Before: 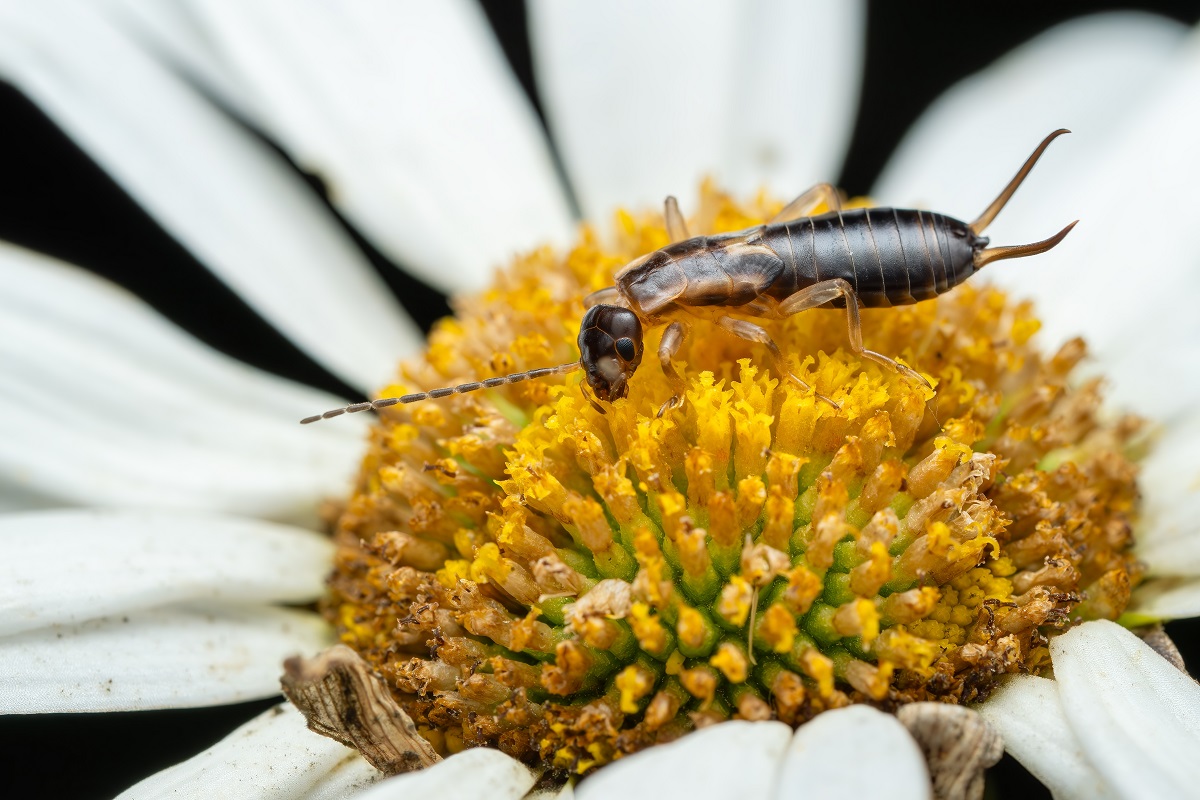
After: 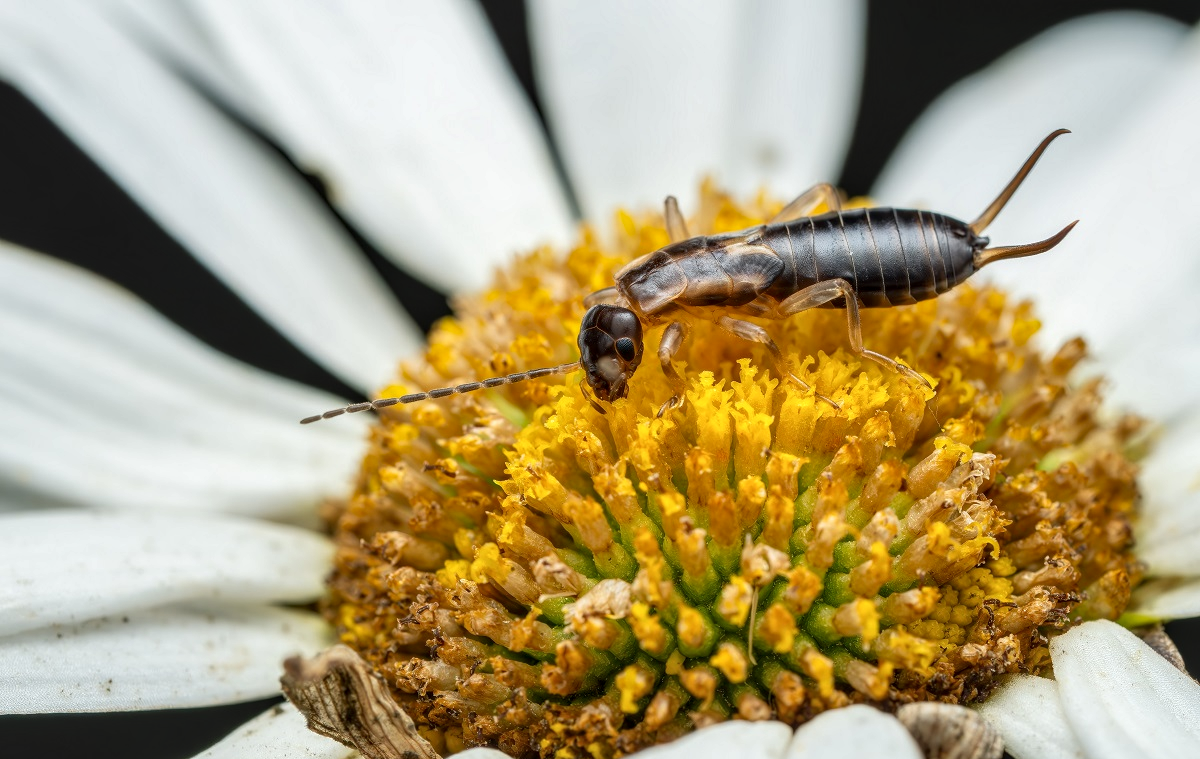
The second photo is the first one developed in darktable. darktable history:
local contrast: on, module defaults
crop and rotate: top 0%, bottom 5.097%
shadows and highlights: shadows 29.32, highlights -29.32, low approximation 0.01, soften with gaussian
tone equalizer: on, module defaults
